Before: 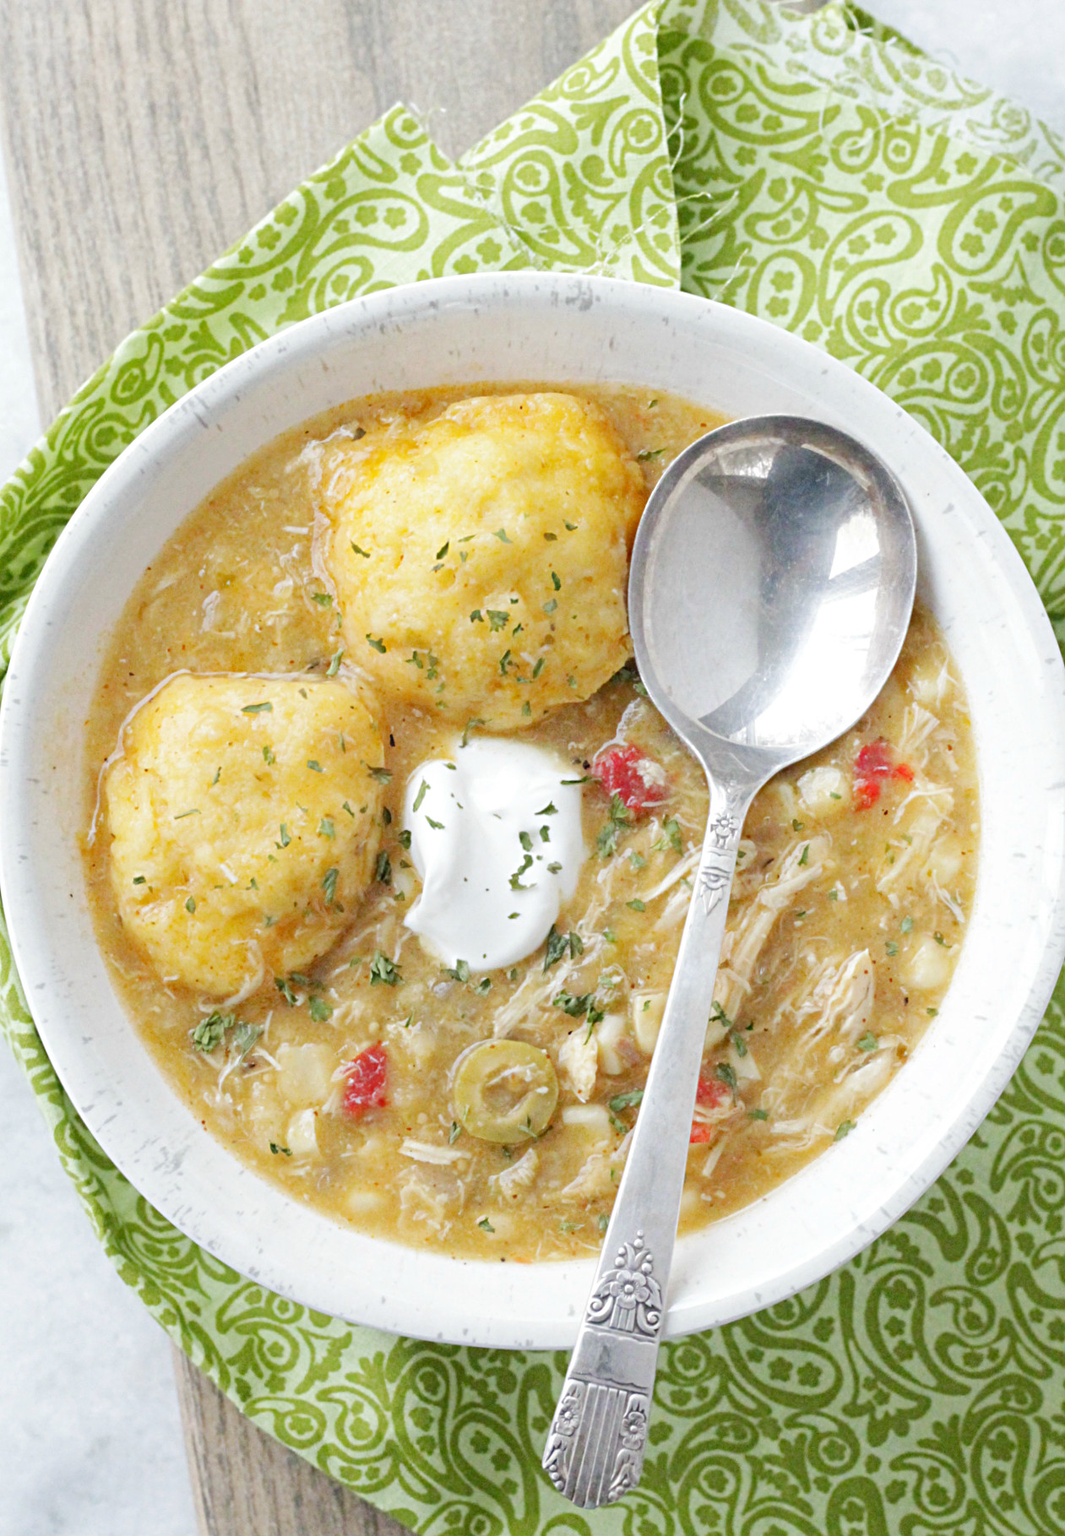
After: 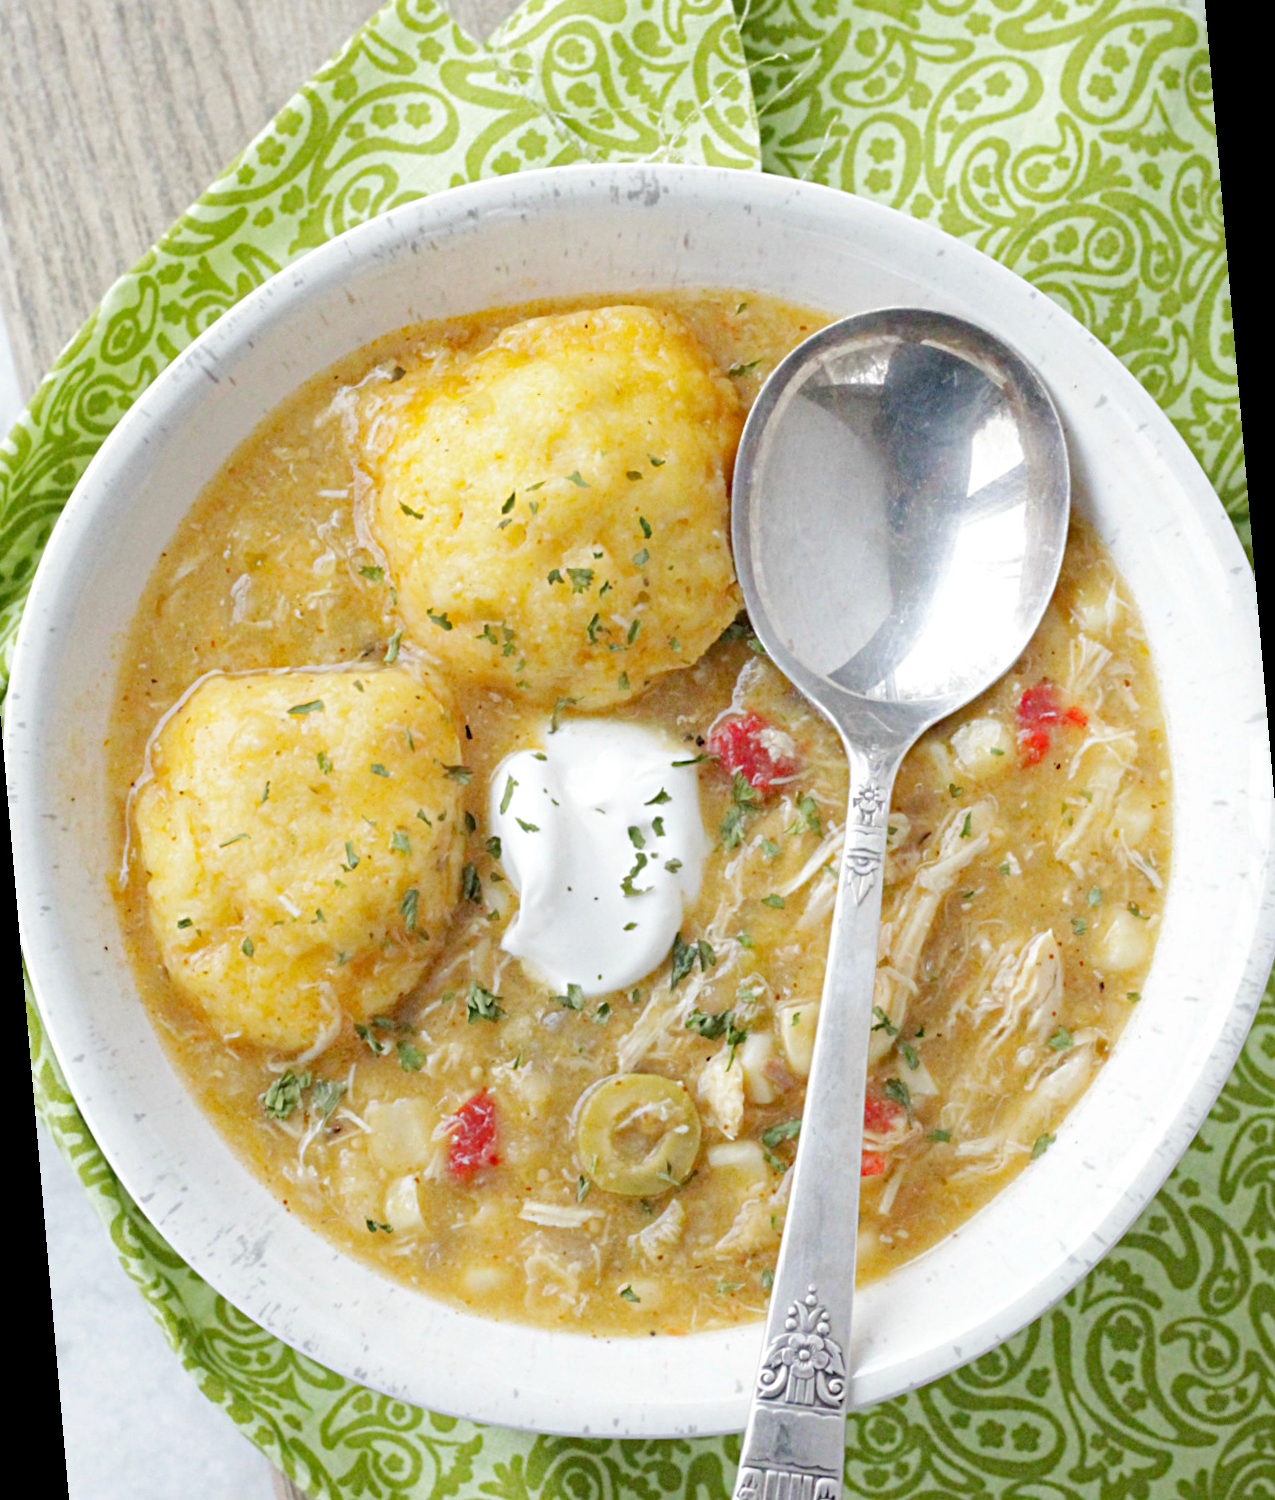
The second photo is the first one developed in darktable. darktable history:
haze removal: compatibility mode true, adaptive false
rotate and perspective: rotation -5°, crop left 0.05, crop right 0.952, crop top 0.11, crop bottom 0.89
